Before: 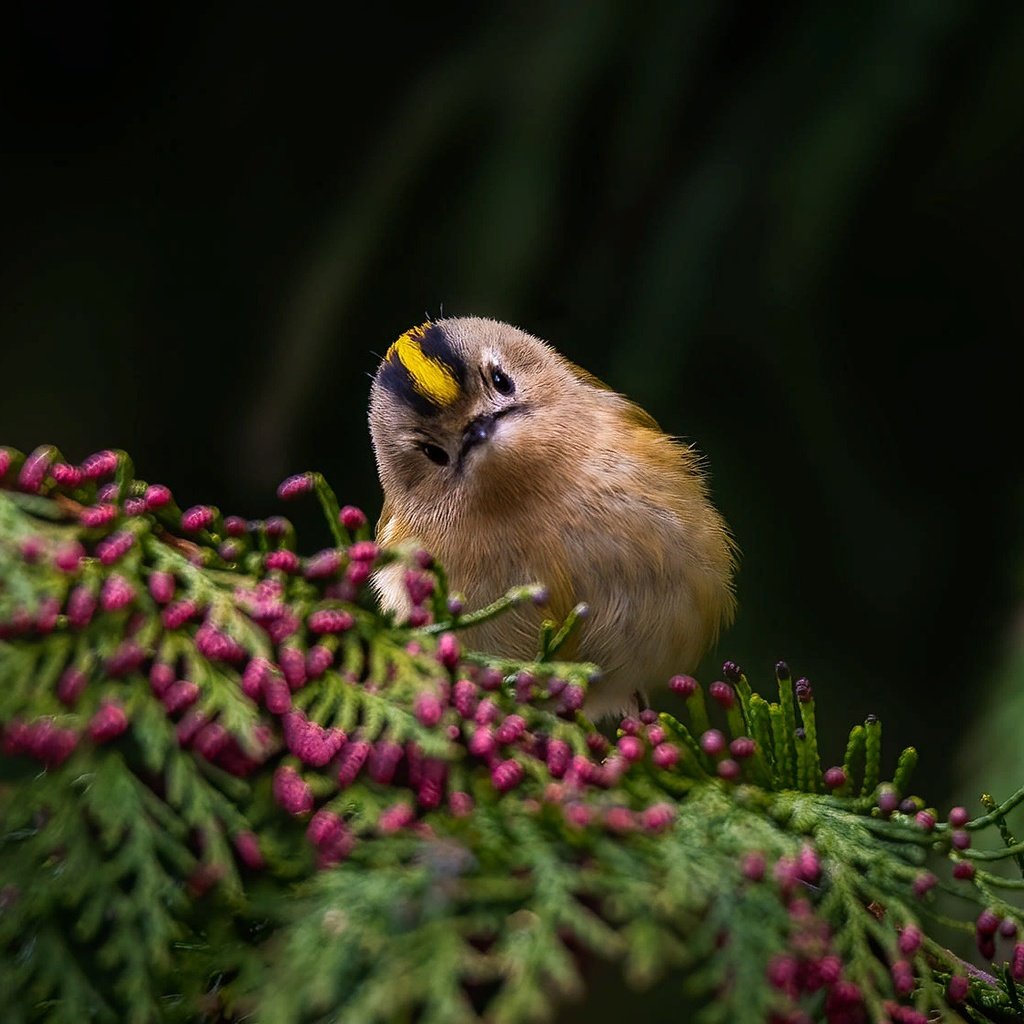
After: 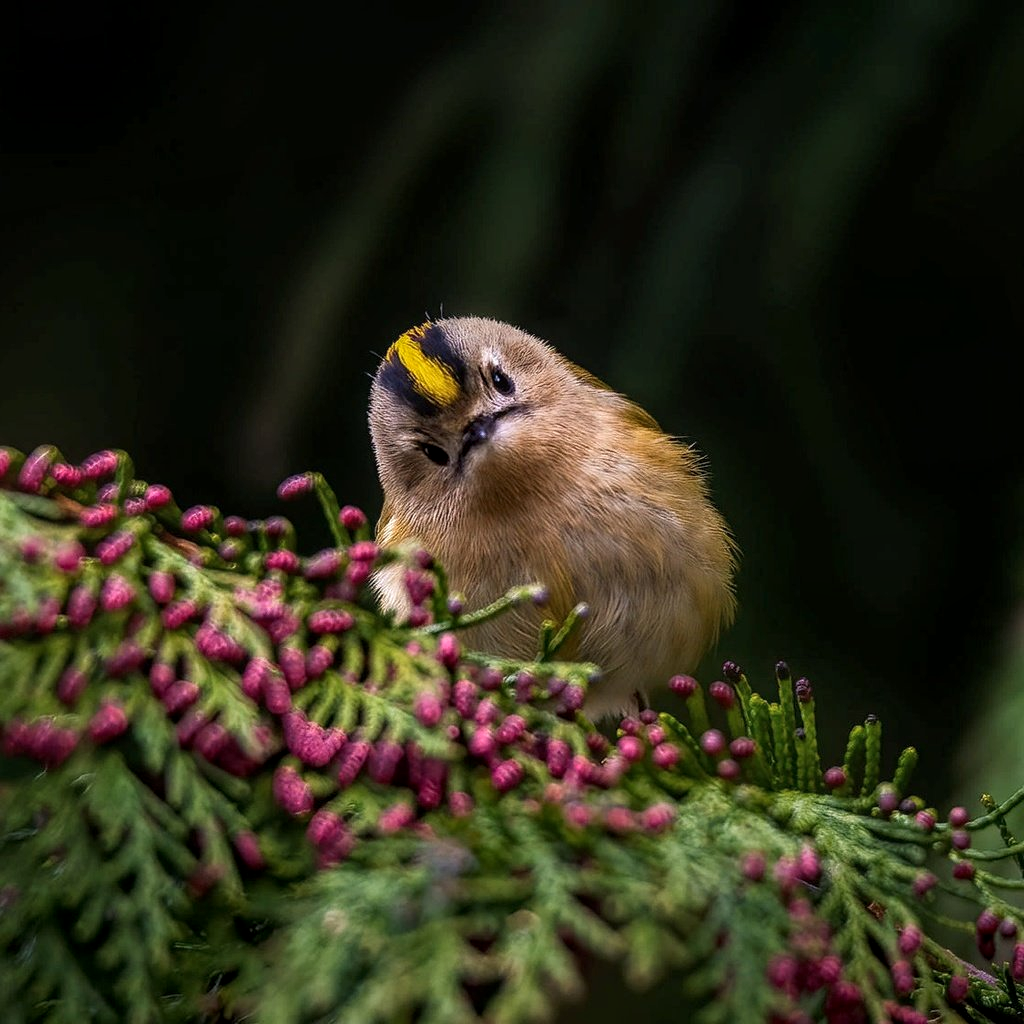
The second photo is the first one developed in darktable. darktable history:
local contrast: on, module defaults
white balance: red 1, blue 1
